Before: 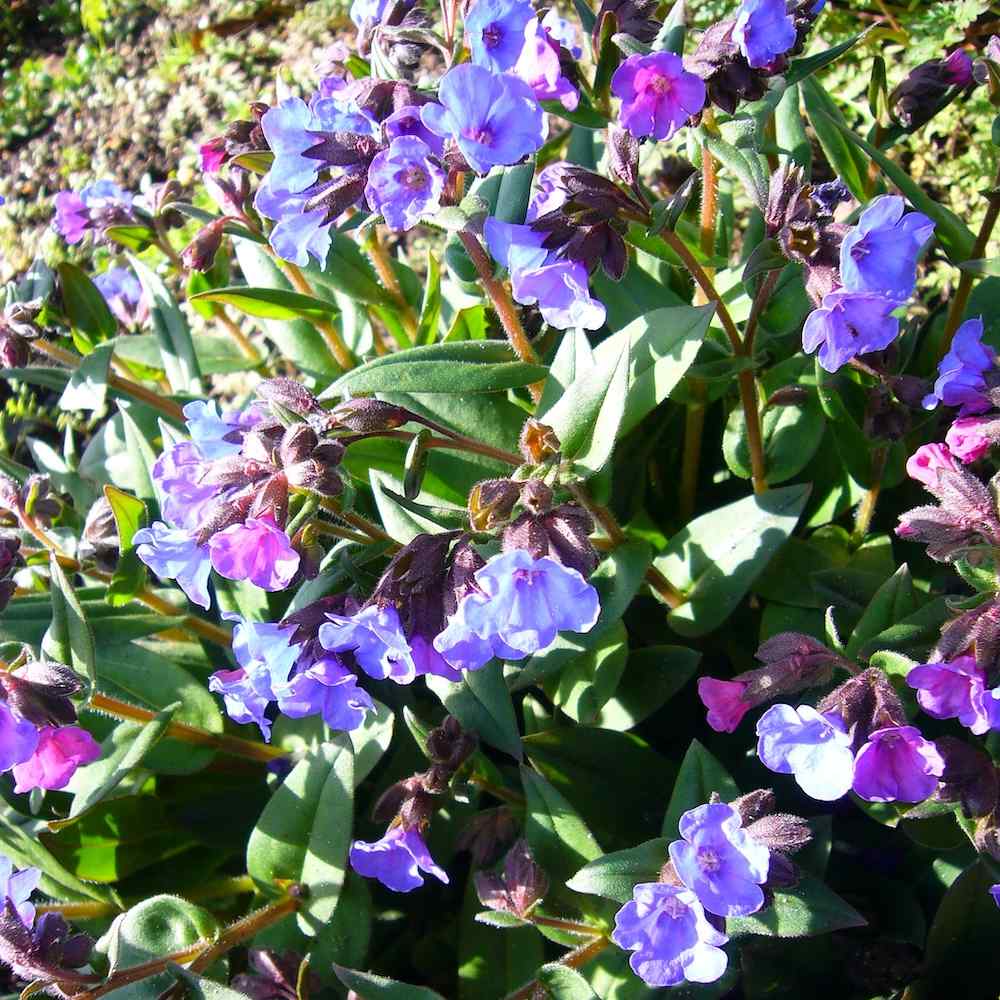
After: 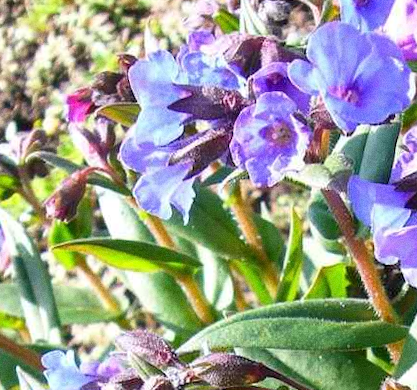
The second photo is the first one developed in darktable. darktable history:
rotate and perspective: rotation 1.72°, automatic cropping off
crop: left 15.452%, top 5.459%, right 43.956%, bottom 56.62%
grain: coarseness 0.47 ISO
